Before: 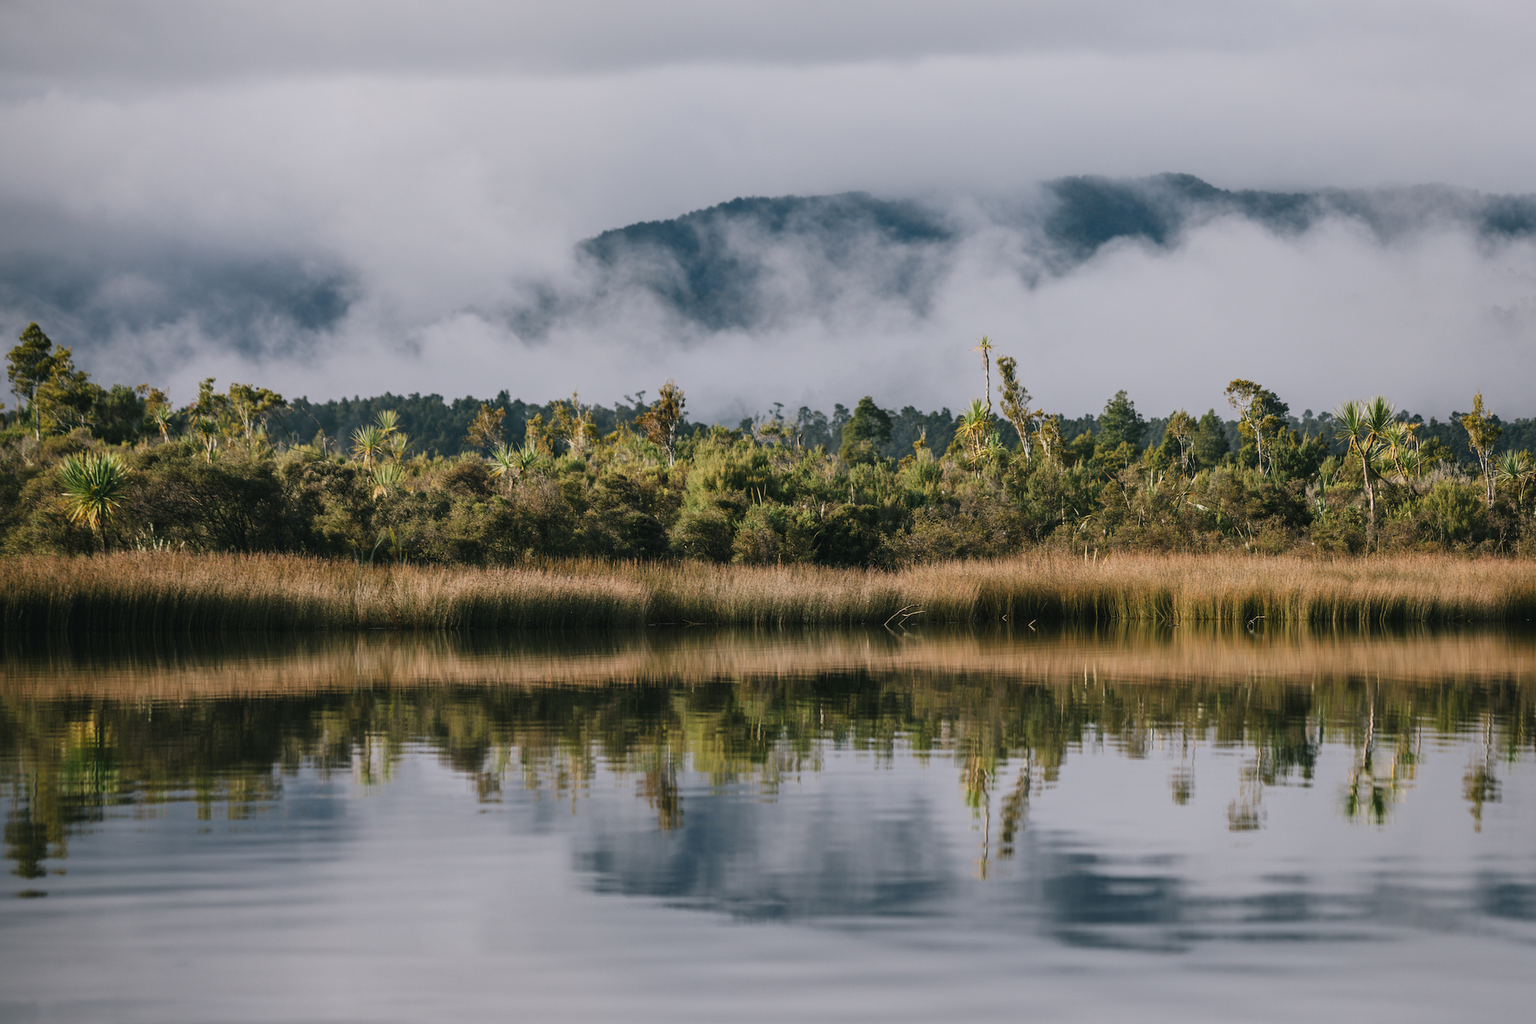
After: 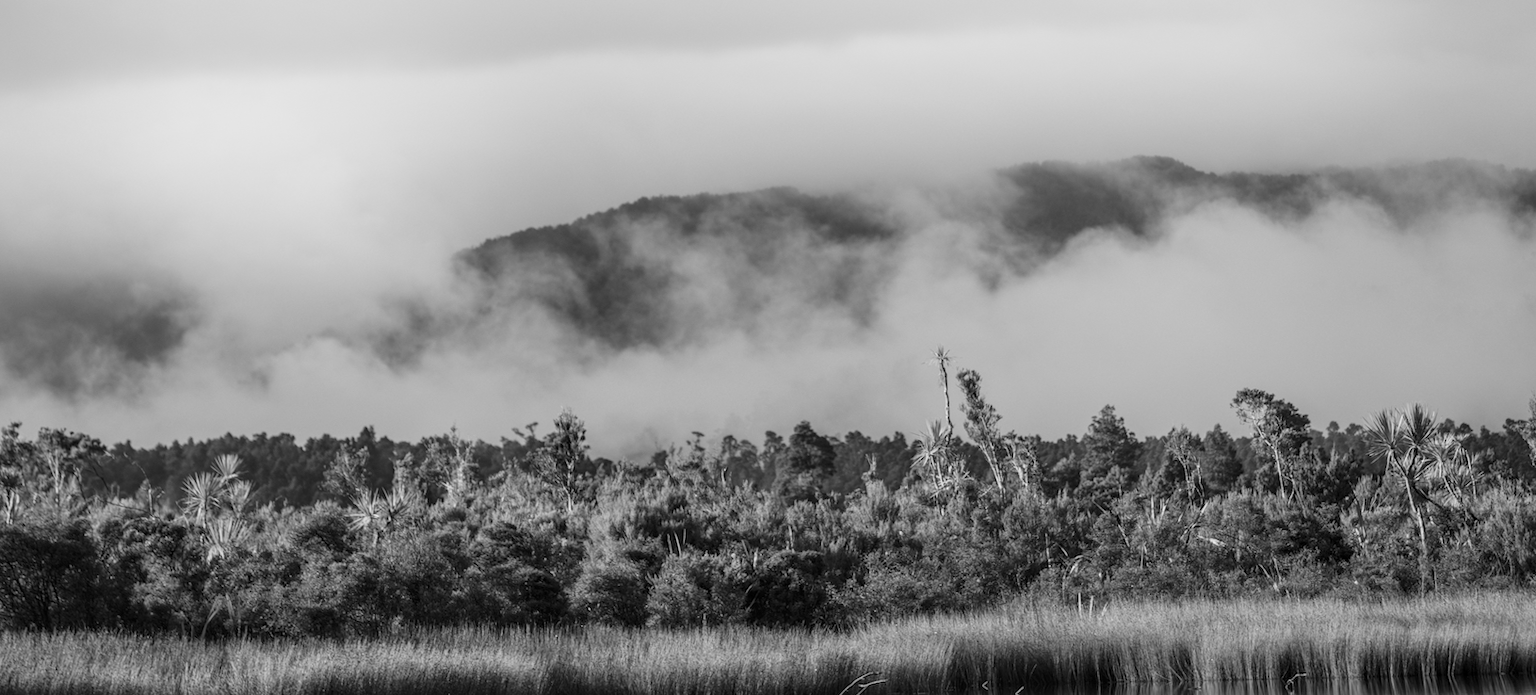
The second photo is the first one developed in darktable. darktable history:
monochrome: a 1.94, b -0.638
rotate and perspective: rotation -1.68°, lens shift (vertical) -0.146, crop left 0.049, crop right 0.912, crop top 0.032, crop bottom 0.96
local contrast: on, module defaults
crop and rotate: left 11.812%, bottom 42.776%
bloom: on, module defaults
